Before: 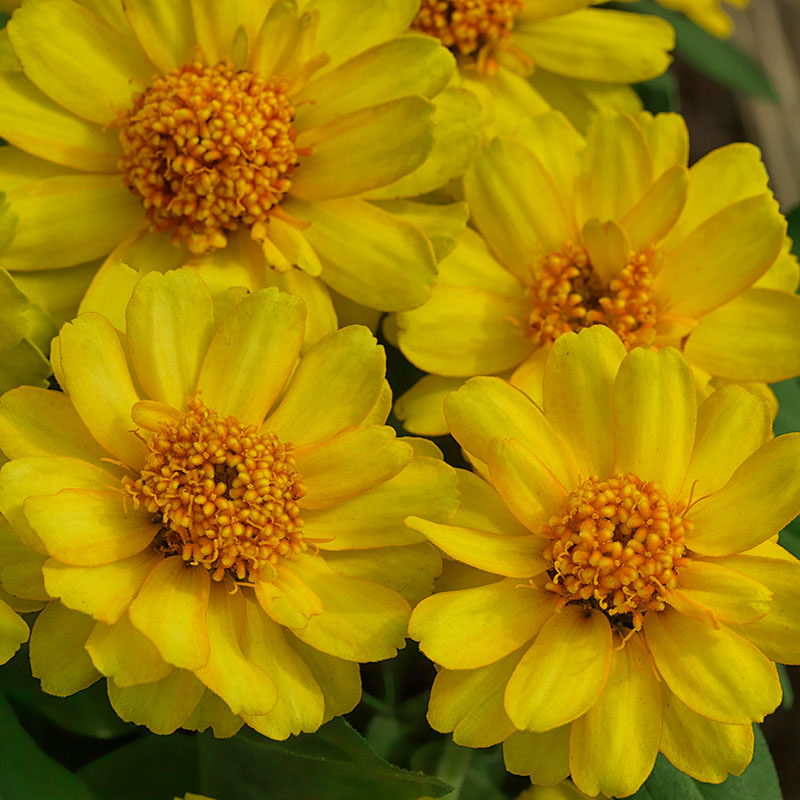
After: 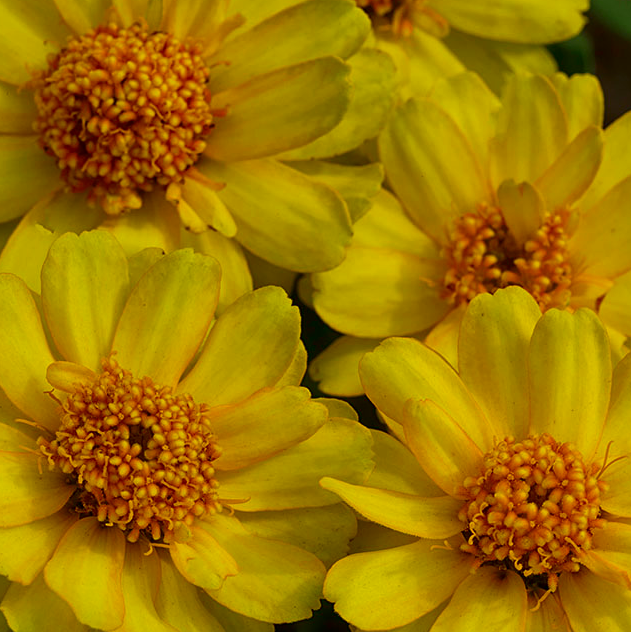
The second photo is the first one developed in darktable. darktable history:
contrast brightness saturation: contrast 0.067, brightness -0.133, saturation 0.052
crop and rotate: left 10.634%, top 4.995%, right 10.488%, bottom 15.961%
